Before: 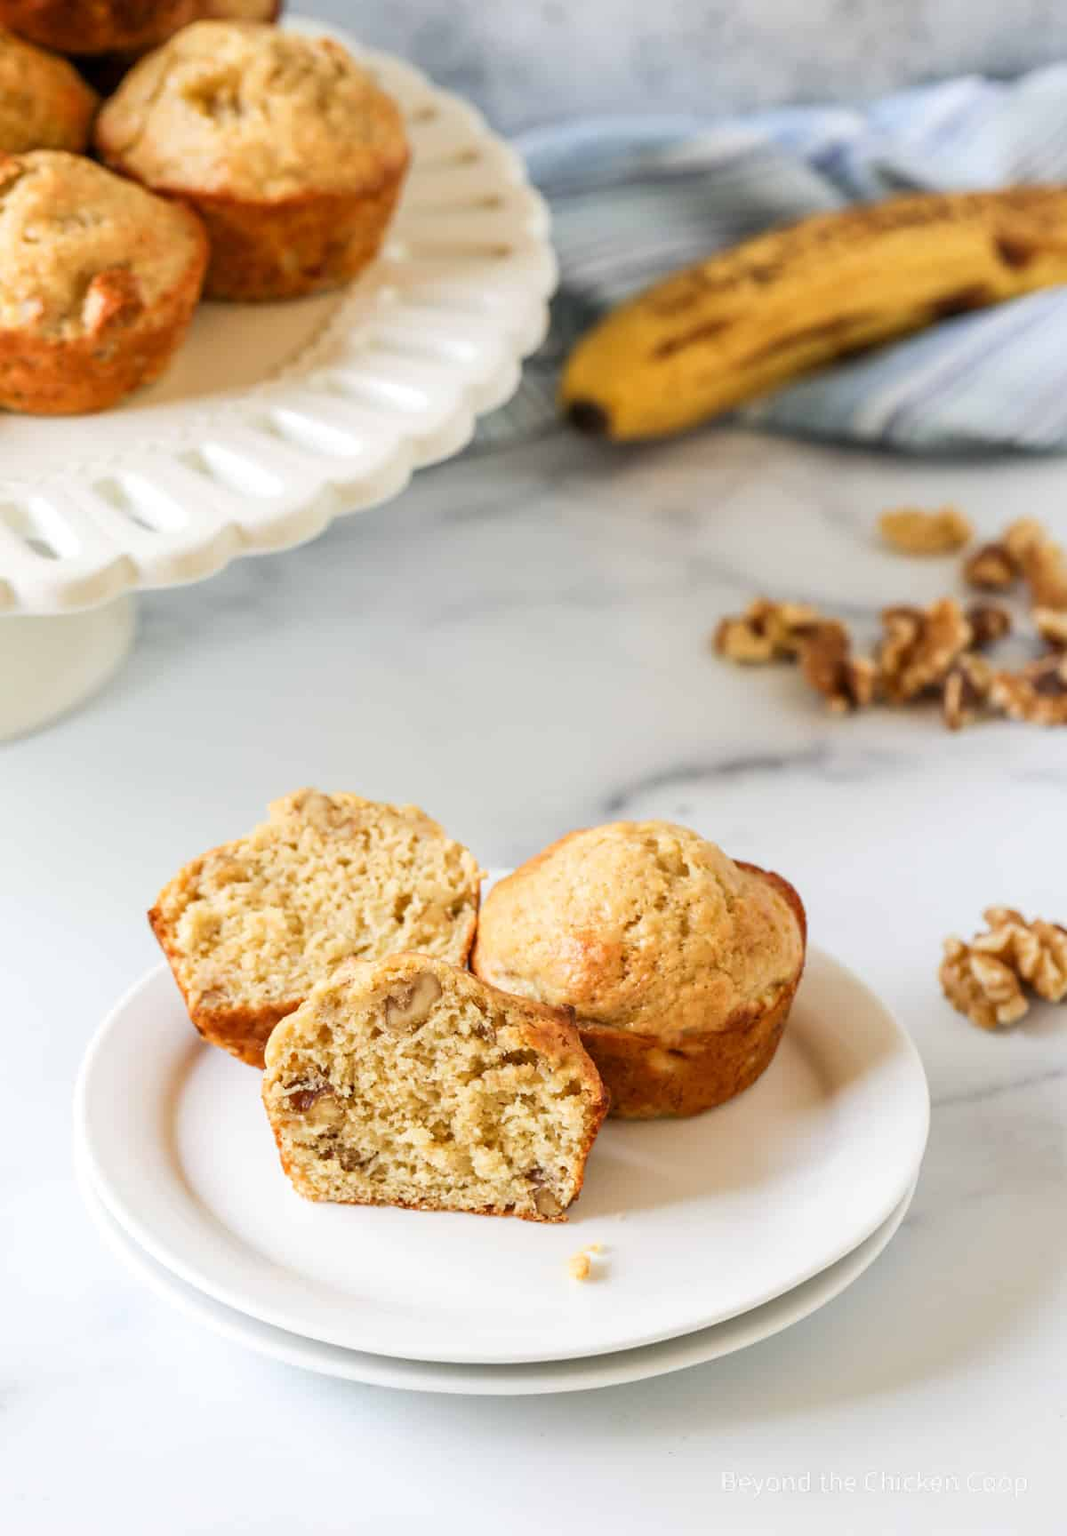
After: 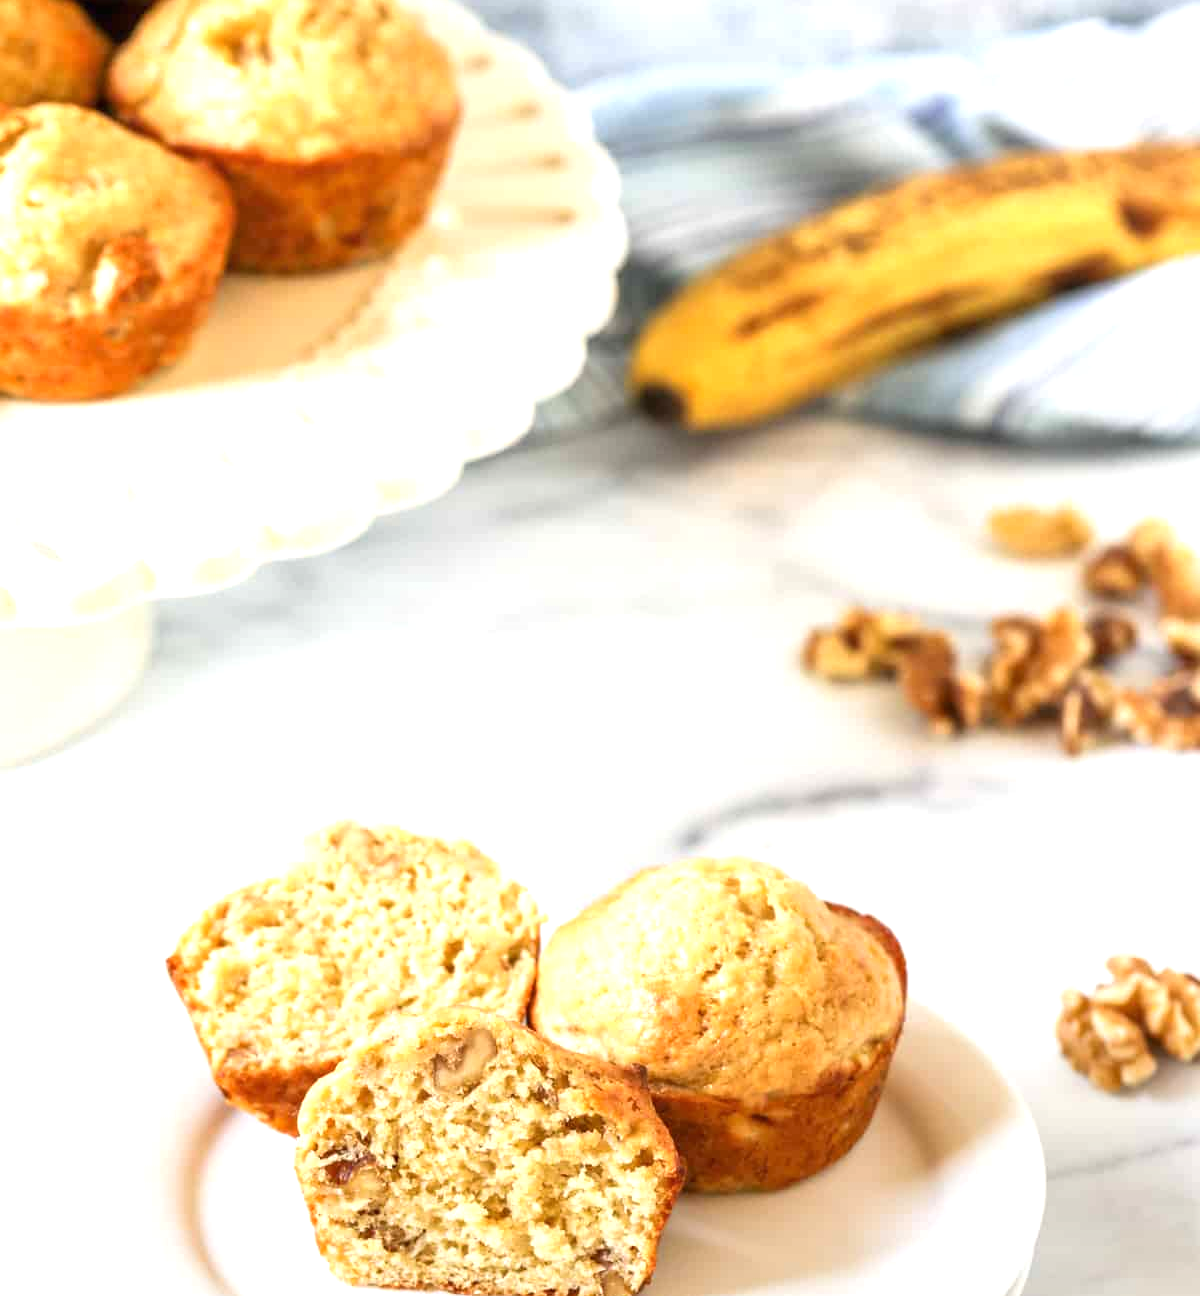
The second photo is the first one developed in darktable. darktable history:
exposure: black level correction 0, exposure 1 EV, compensate highlight preservation false
graduated density: rotation -180°, offset 24.95
crop: top 3.857%, bottom 21.132%
